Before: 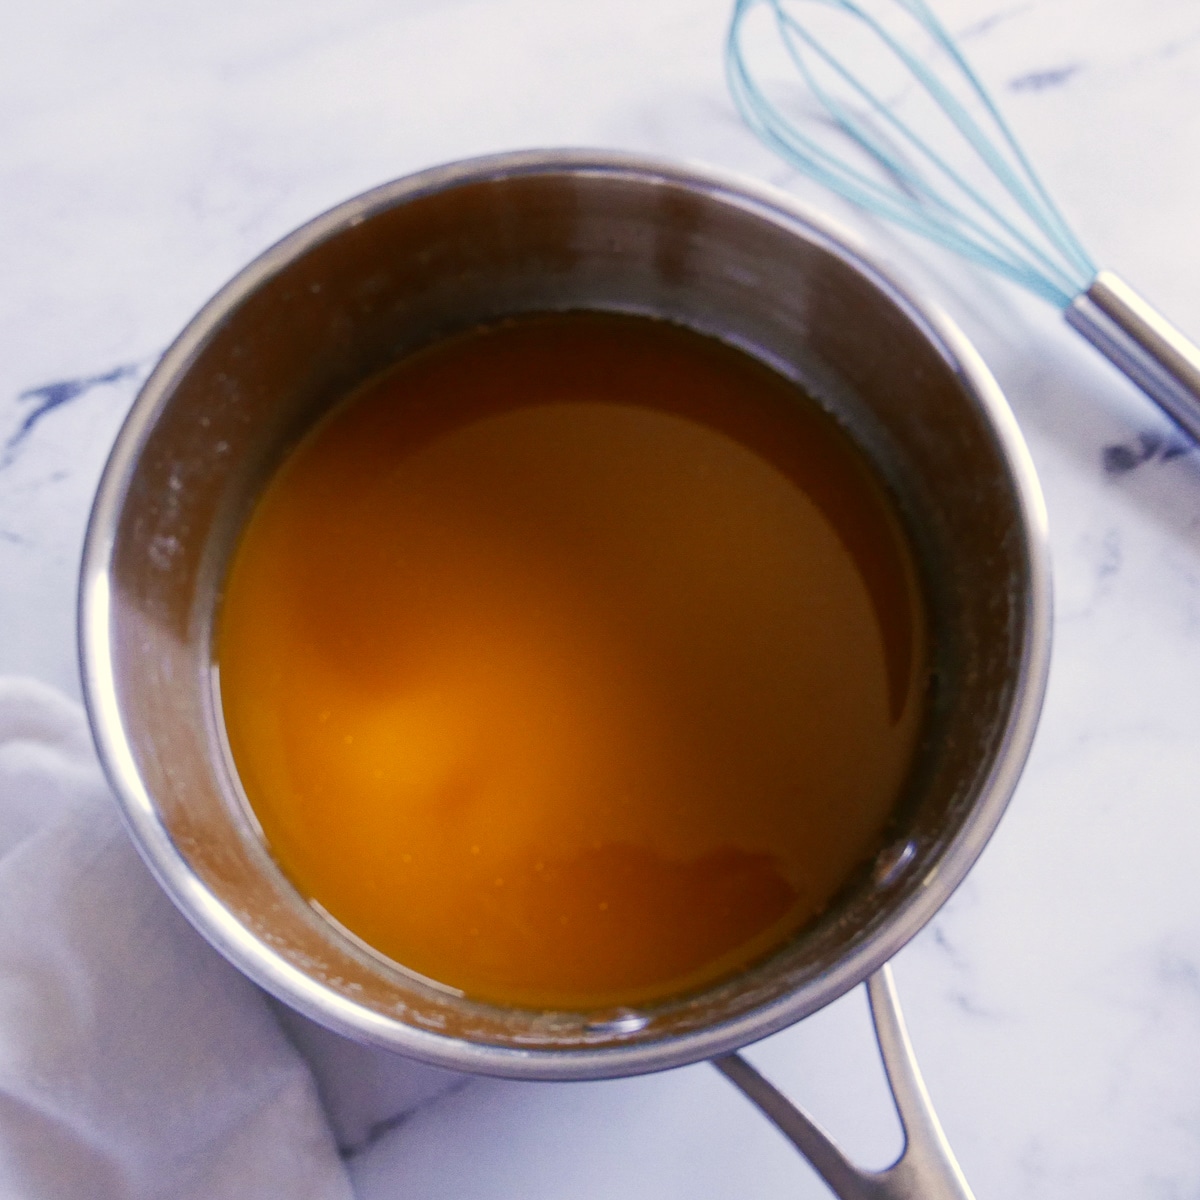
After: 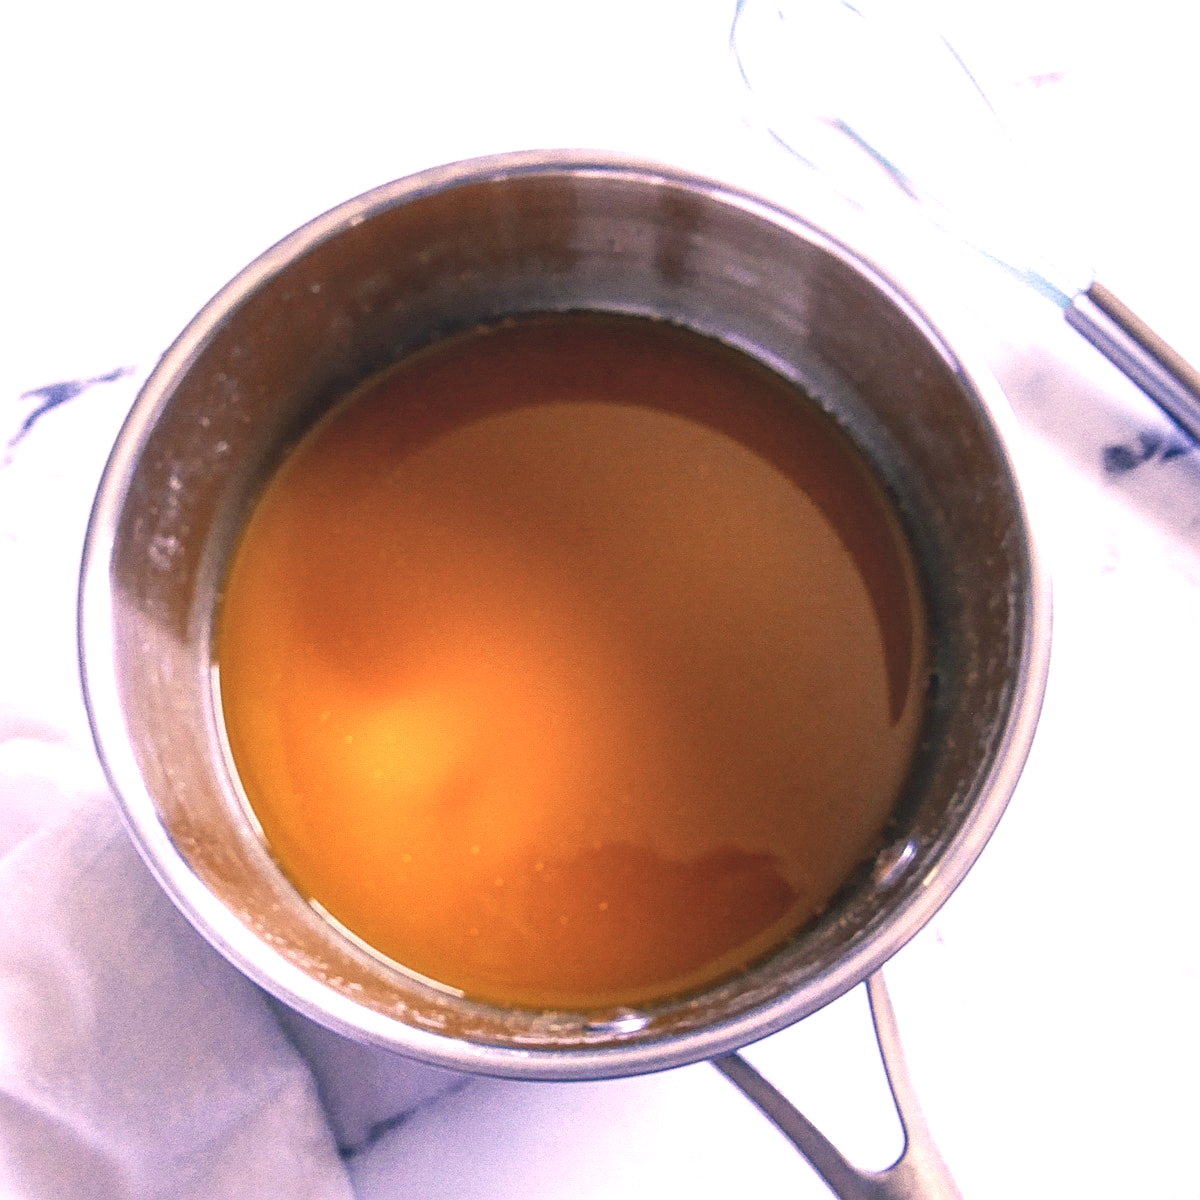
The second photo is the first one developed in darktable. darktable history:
local contrast: detail 130%
exposure: exposure 0.948 EV, compensate exposure bias true, compensate highlight preservation false
color correction: highlights a* 13.9, highlights b* 5.86, shadows a* -5.56, shadows b* -15.3, saturation 0.841
sharpen: on, module defaults
